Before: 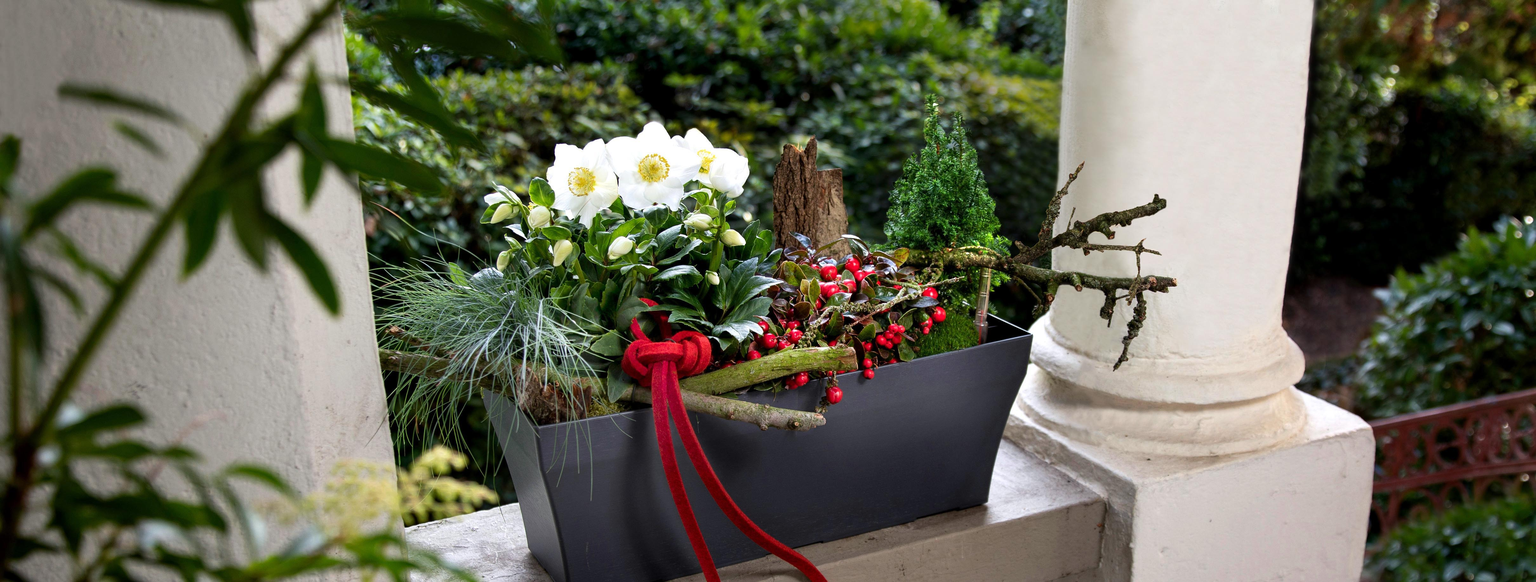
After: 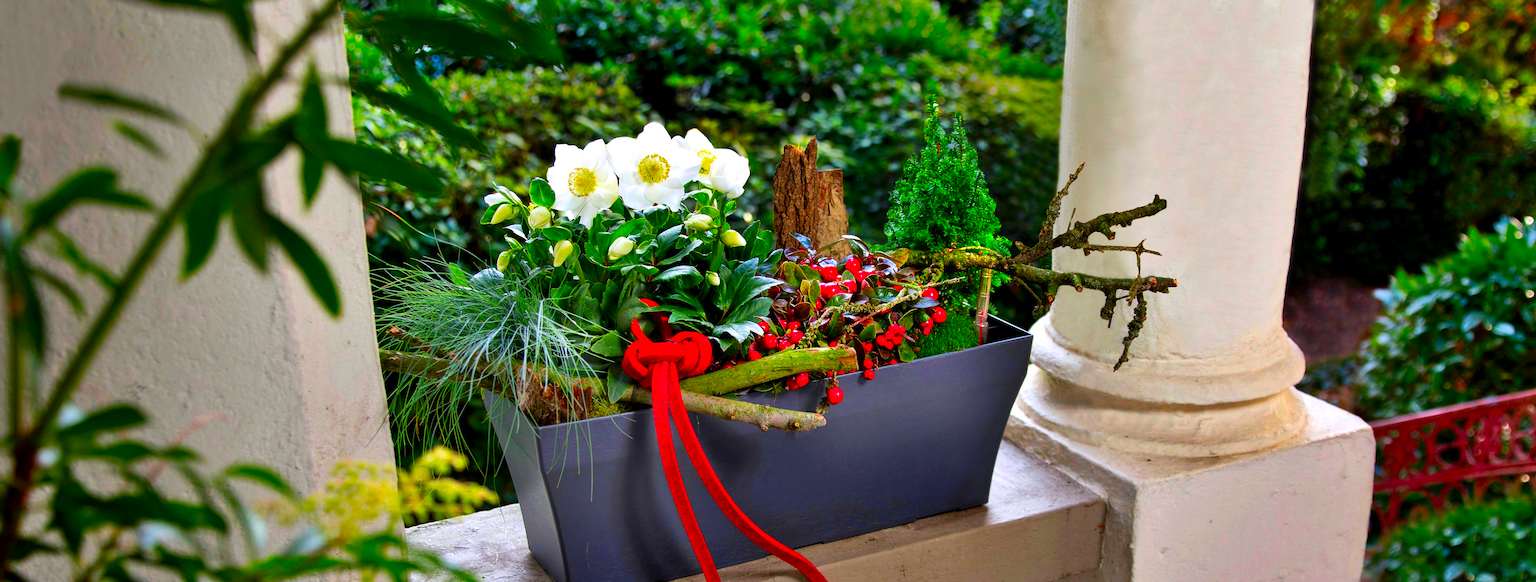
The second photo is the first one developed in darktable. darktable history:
color correction: saturation 2.15
shadows and highlights: soften with gaussian
